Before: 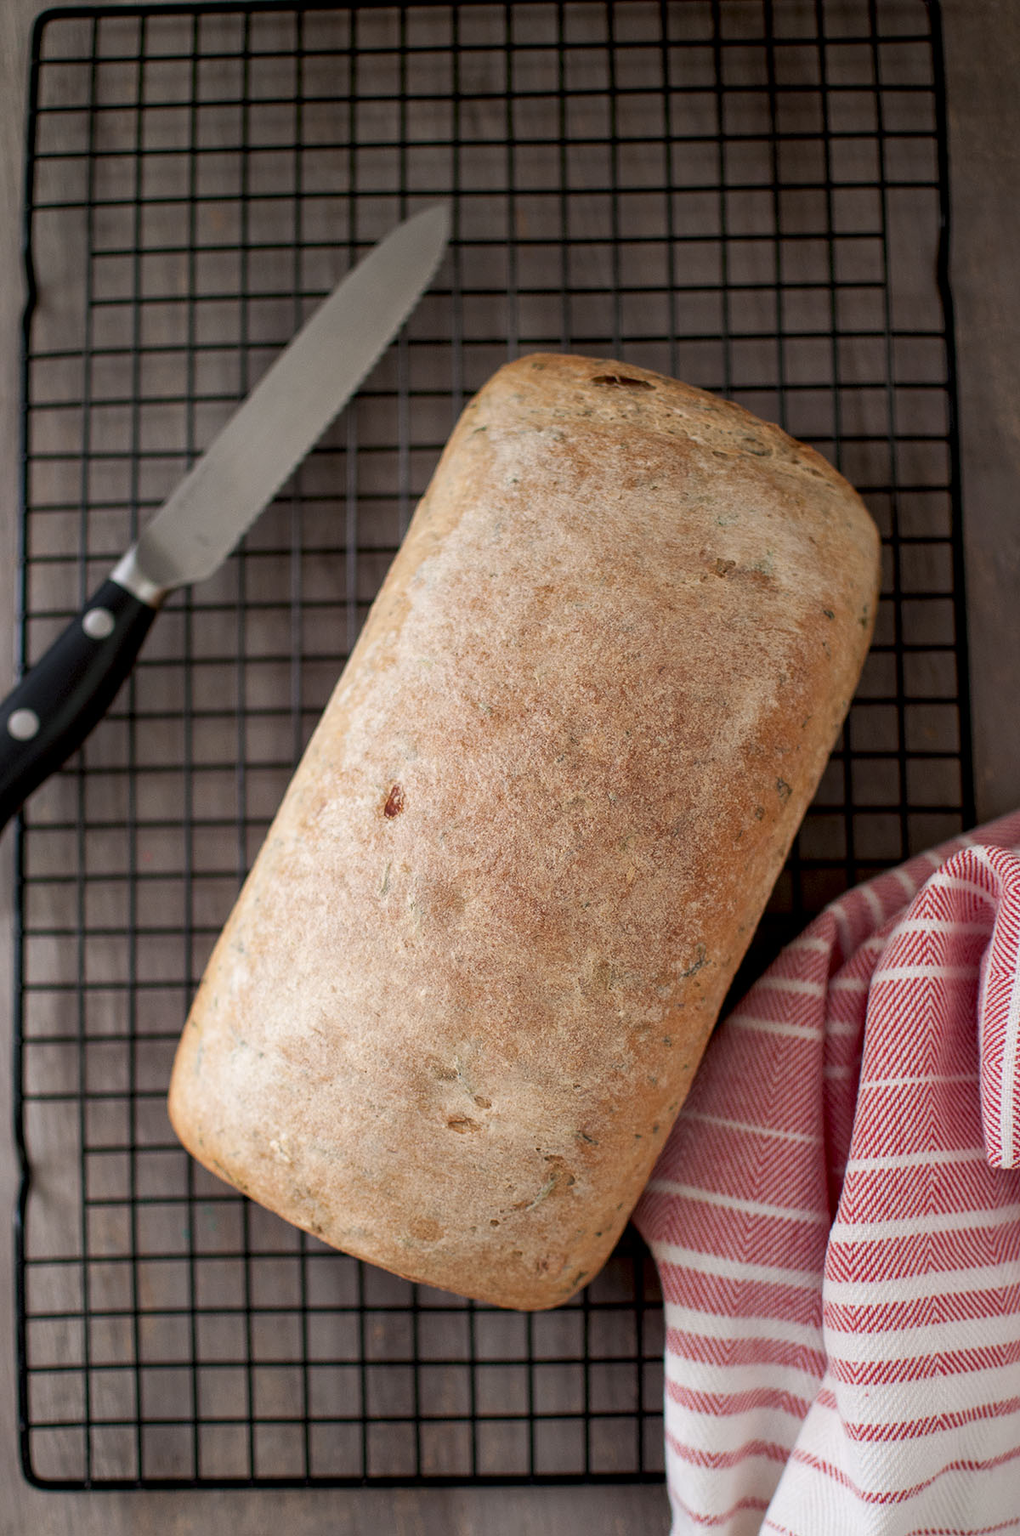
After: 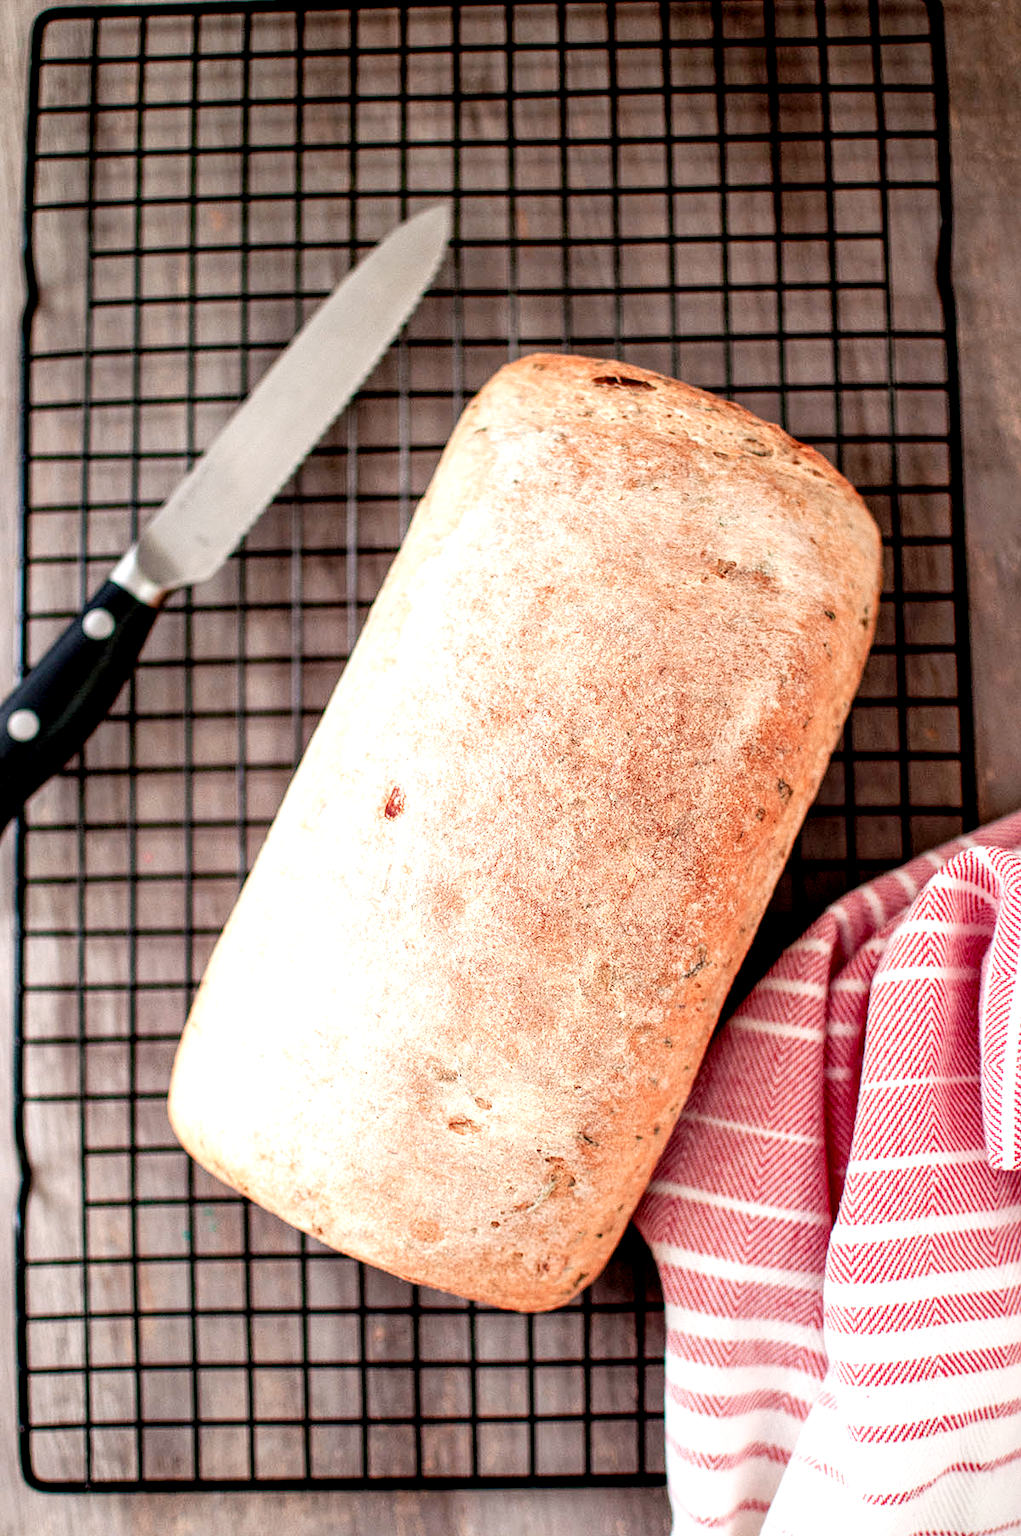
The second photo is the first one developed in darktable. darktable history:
crop: bottom 0.078%
tone equalizer: on, module defaults
color zones: curves: ch1 [(0, 0.469) (0.072, 0.457) (0.243, 0.494) (0.429, 0.5) (0.571, 0.5) (0.714, 0.5) (0.857, 0.5) (1, 0.469)]; ch2 [(0, 0.499) (0.143, 0.467) (0.242, 0.436) (0.429, 0.493) (0.571, 0.5) (0.714, 0.5) (0.857, 0.5) (1, 0.499)]
local contrast: detail 150%
exposure: exposure 0.824 EV, compensate highlight preservation false
tone curve: curves: ch0 [(0, 0) (0.051, 0.027) (0.096, 0.071) (0.219, 0.248) (0.428, 0.52) (0.596, 0.713) (0.727, 0.823) (0.859, 0.924) (1, 1)]; ch1 [(0, 0) (0.1, 0.038) (0.318, 0.221) (0.413, 0.325) (0.454, 0.41) (0.493, 0.478) (0.503, 0.501) (0.516, 0.515) (0.548, 0.575) (0.561, 0.596) (0.594, 0.647) (0.666, 0.701) (1, 1)]; ch2 [(0, 0) (0.453, 0.44) (0.479, 0.476) (0.504, 0.5) (0.52, 0.526) (0.557, 0.585) (0.583, 0.608) (0.824, 0.815) (1, 1)], preserve colors none
